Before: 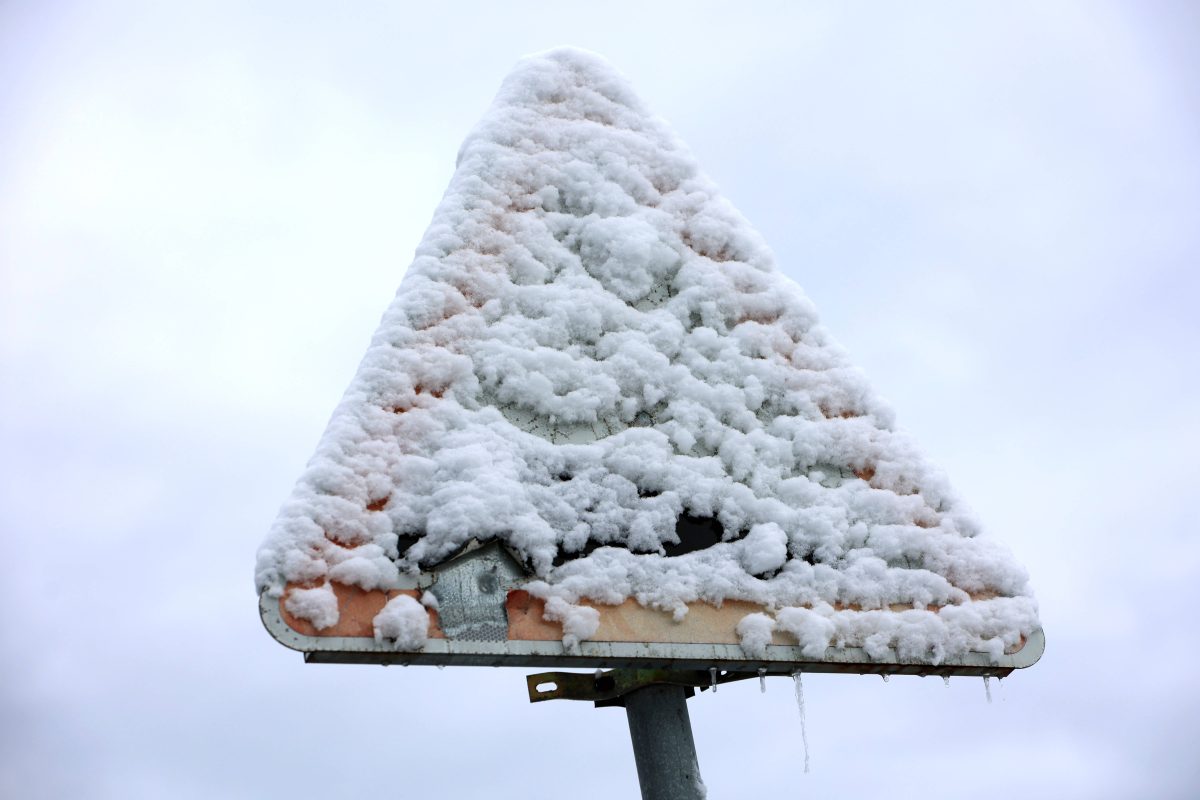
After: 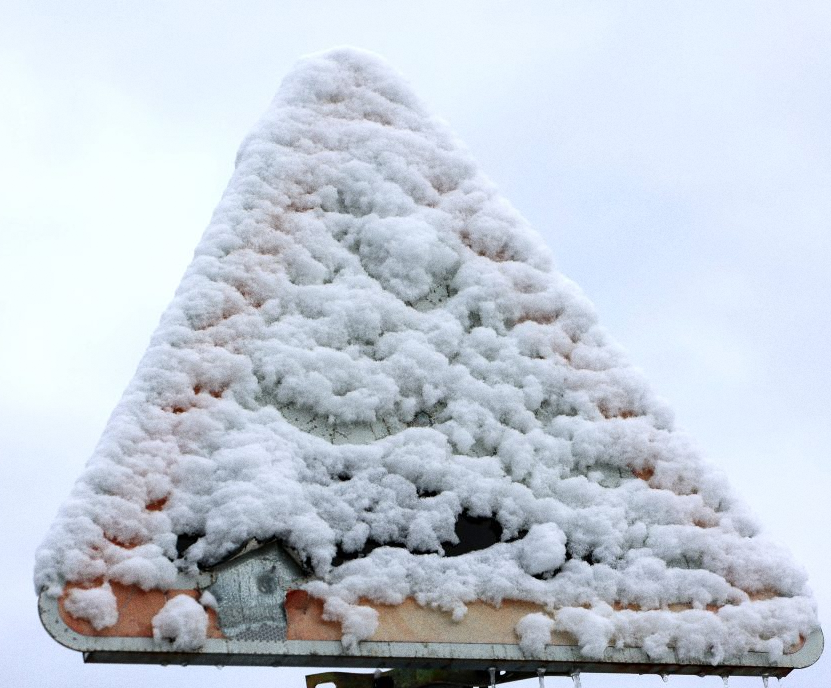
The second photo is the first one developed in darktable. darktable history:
crop: left 18.479%, right 12.2%, bottom 13.971%
grain: coarseness 0.09 ISO
